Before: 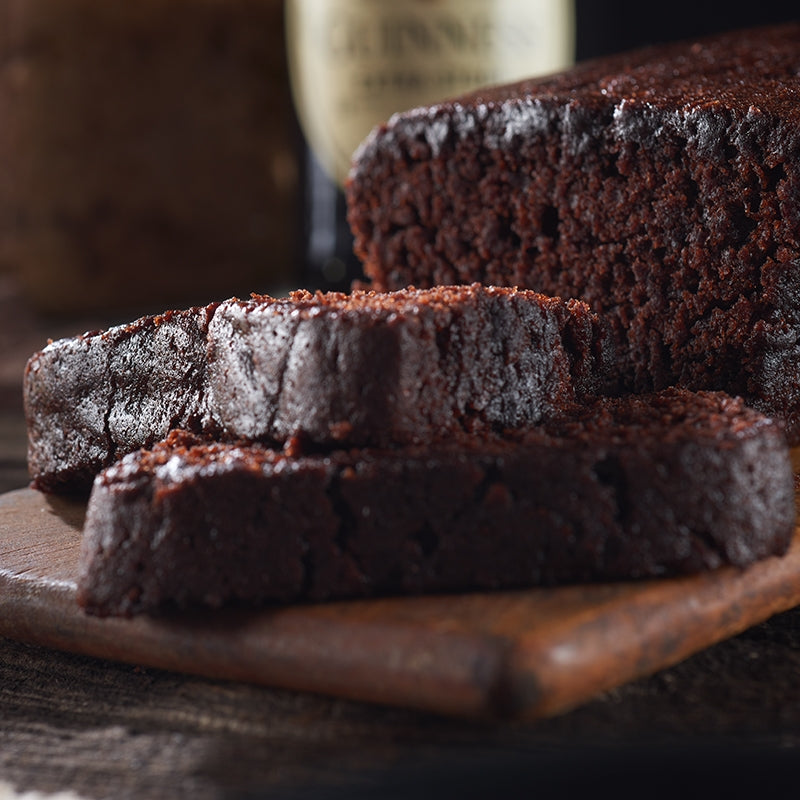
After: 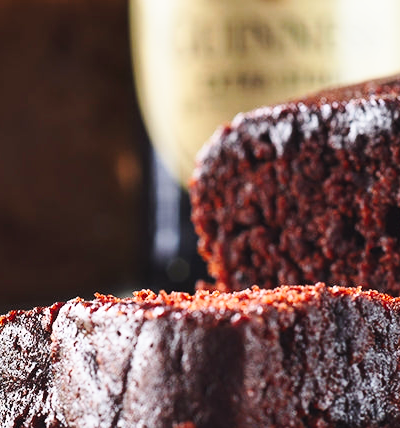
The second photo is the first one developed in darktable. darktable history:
exposure: compensate highlight preservation false
base curve: curves: ch0 [(0, 0) (0.028, 0.03) (0.121, 0.232) (0.46, 0.748) (0.859, 0.968) (1, 1)], preserve colors none
crop: left 19.556%, right 30.401%, bottom 46.458%
contrast brightness saturation: contrast 0.2, brightness 0.16, saturation 0.22
shadows and highlights: shadows 25, highlights -25
